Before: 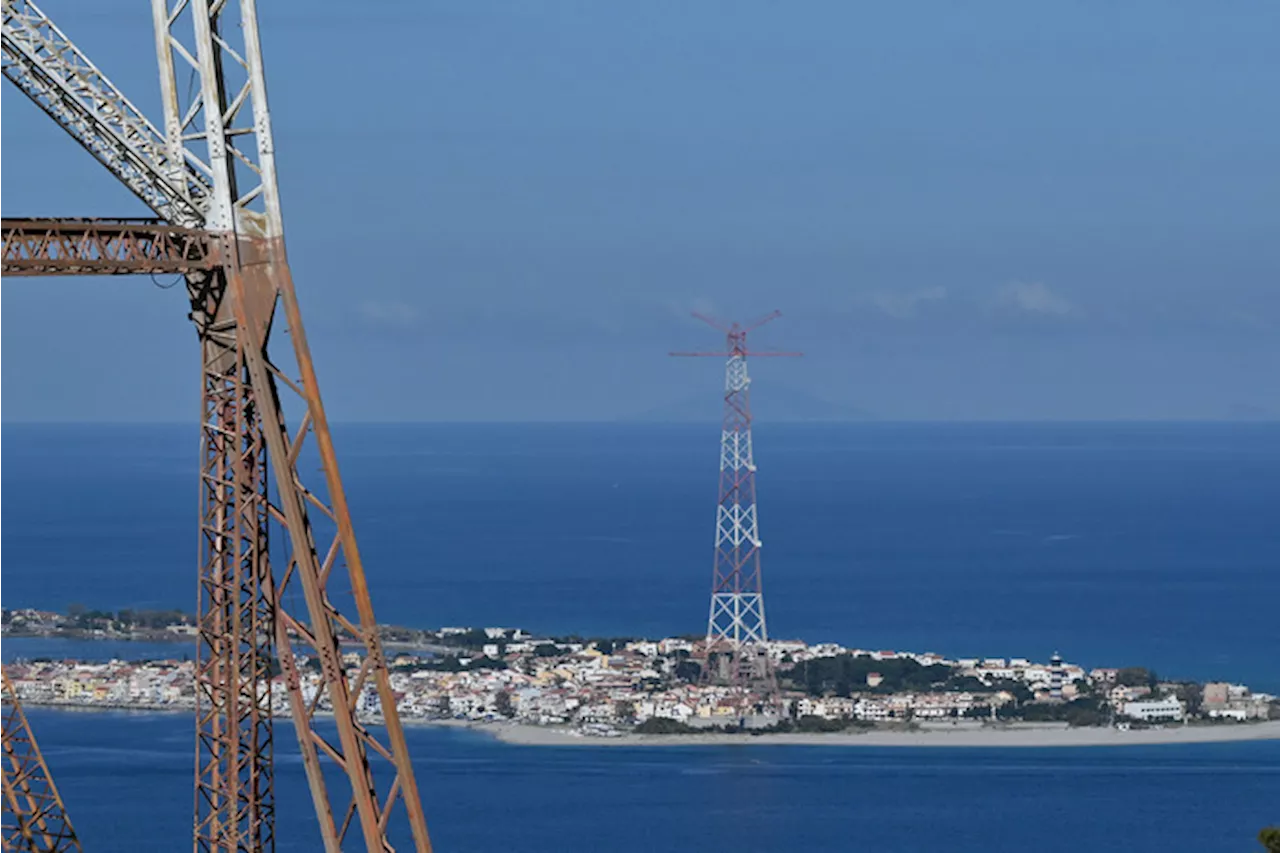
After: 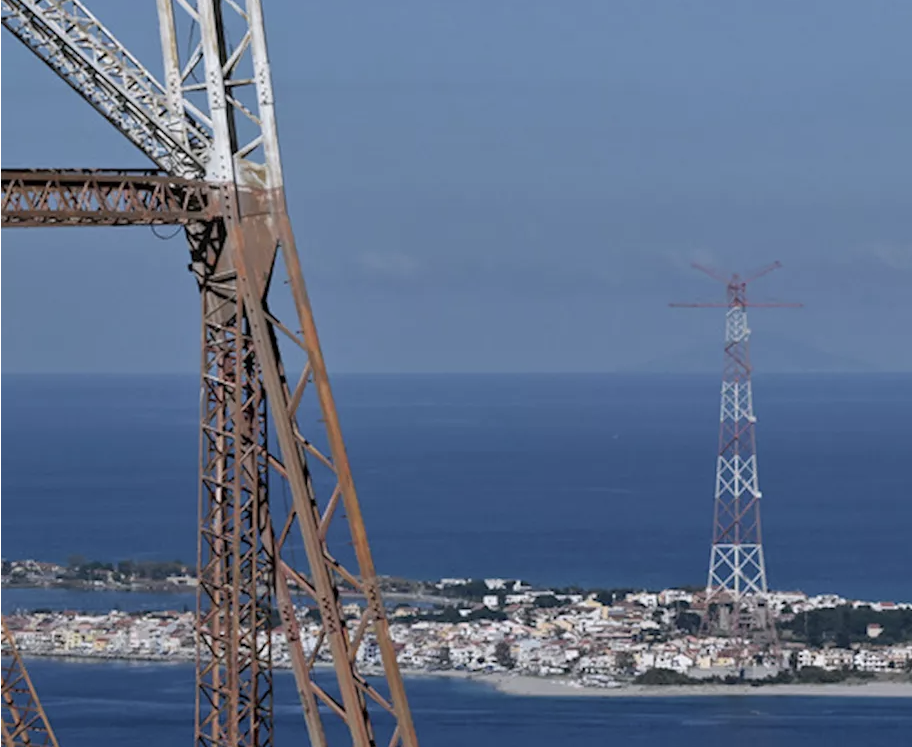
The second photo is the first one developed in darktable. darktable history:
contrast brightness saturation: contrast 0.06, brightness -0.01, saturation -0.23
crop: top 5.803%, right 27.864%, bottom 5.804%
white balance: red 1.009, blue 1.027
